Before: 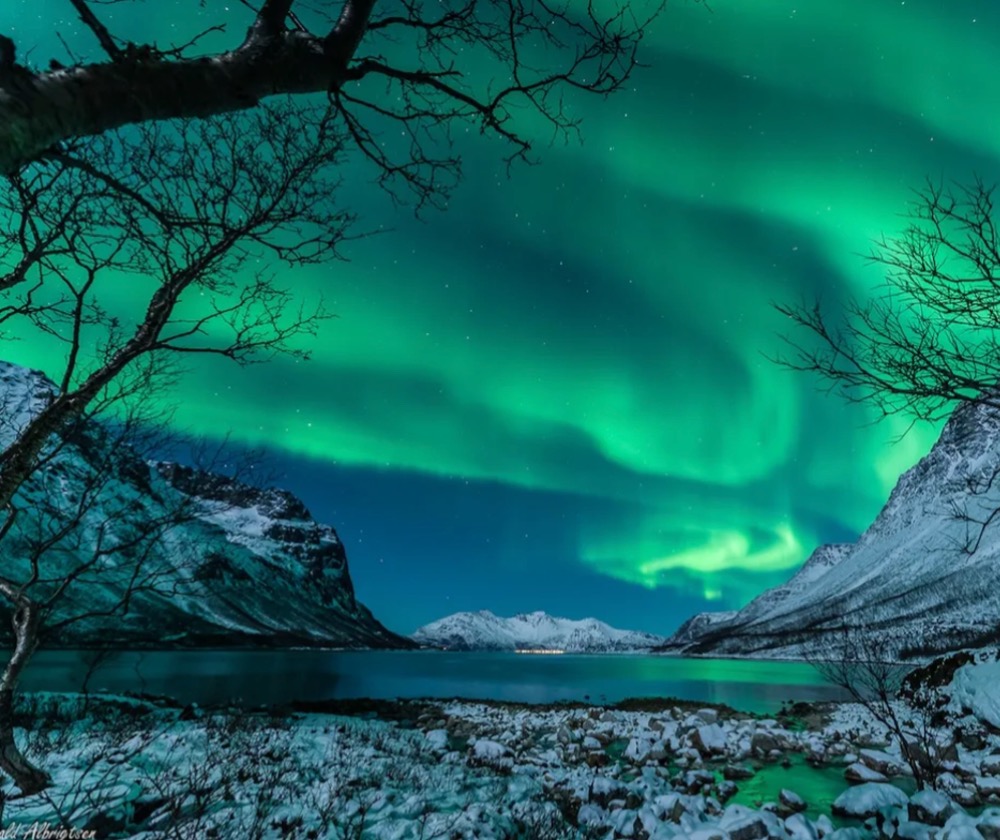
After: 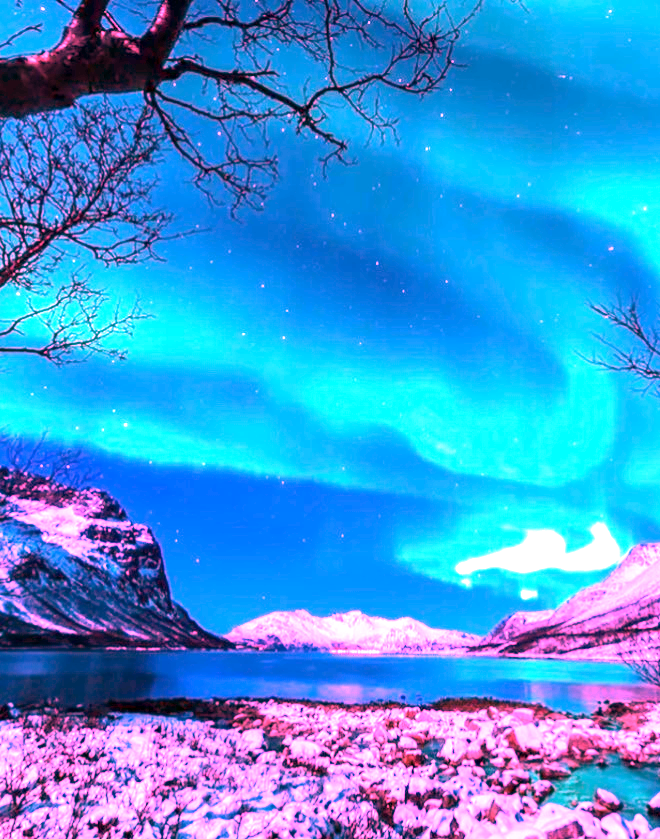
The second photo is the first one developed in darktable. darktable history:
crop and rotate: left 18.442%, right 15.508%
exposure: black level correction 0.001, exposure 1.3 EV, compensate highlight preservation false
white balance: red 4.26, blue 1.802
